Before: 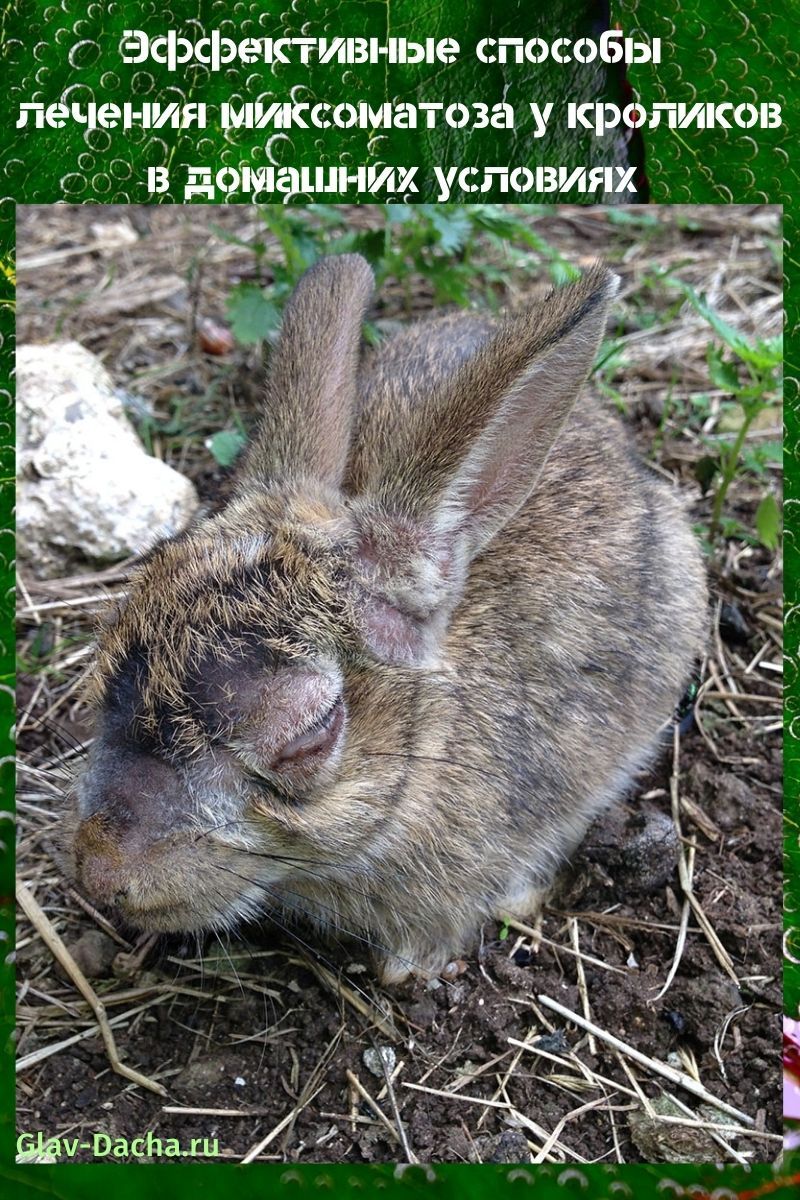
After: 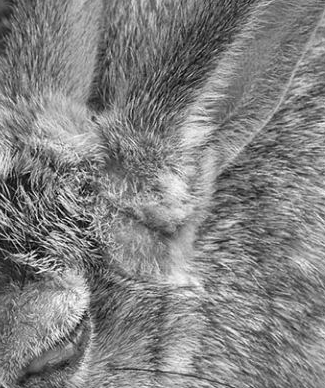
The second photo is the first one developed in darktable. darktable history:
shadows and highlights: shadows 32.26, highlights -33.11, soften with gaussian
color correction: highlights a* 5.91, highlights b* 4.84
crop: left 31.664%, top 32.122%, right 27.679%, bottom 35.495%
local contrast: mode bilateral grid, contrast 21, coarseness 50, detail 120%, midtone range 0.2
color zones: curves: ch1 [(0, -0.014) (0.143, -0.013) (0.286, -0.013) (0.429, -0.016) (0.571, -0.019) (0.714, -0.015) (0.857, 0.002) (1, -0.014)], mix 101.7%
